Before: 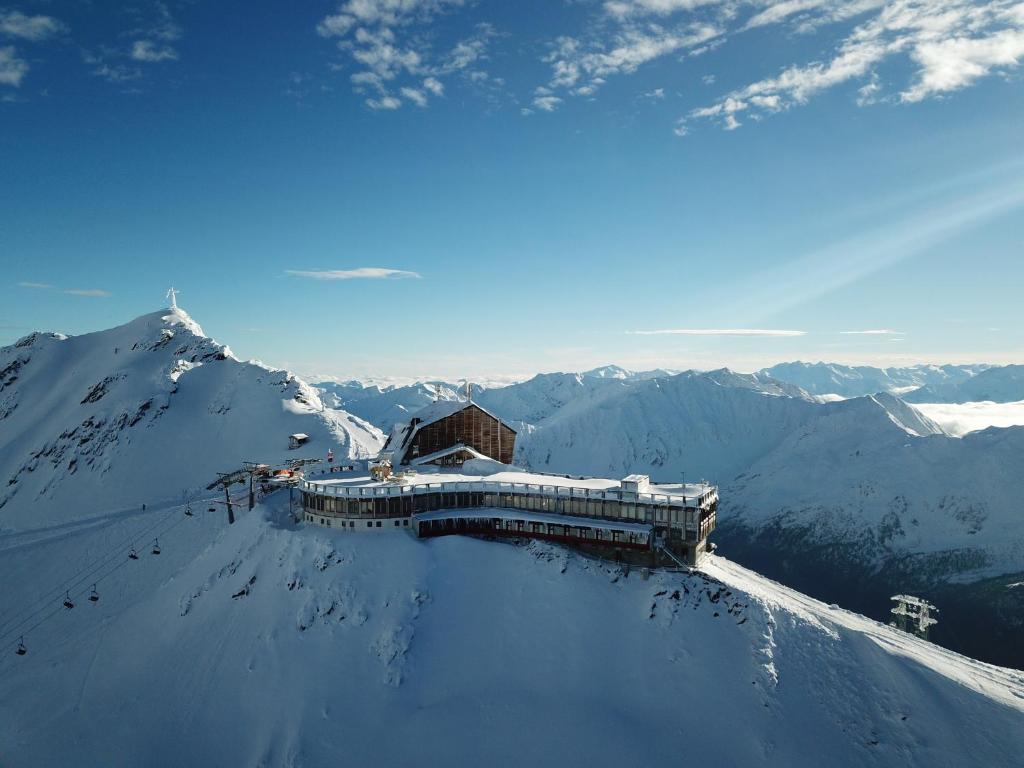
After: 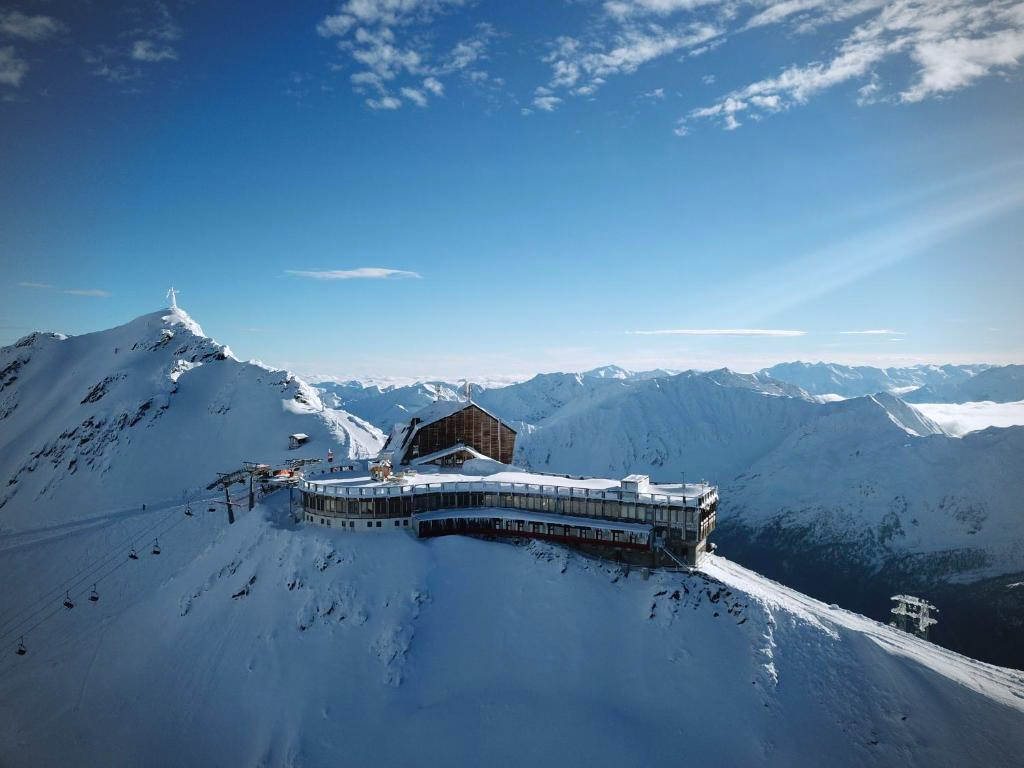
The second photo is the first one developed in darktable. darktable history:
vignetting: unbound false
color calibration: illuminant as shot in camera, x 0.358, y 0.373, temperature 4628.91 K
